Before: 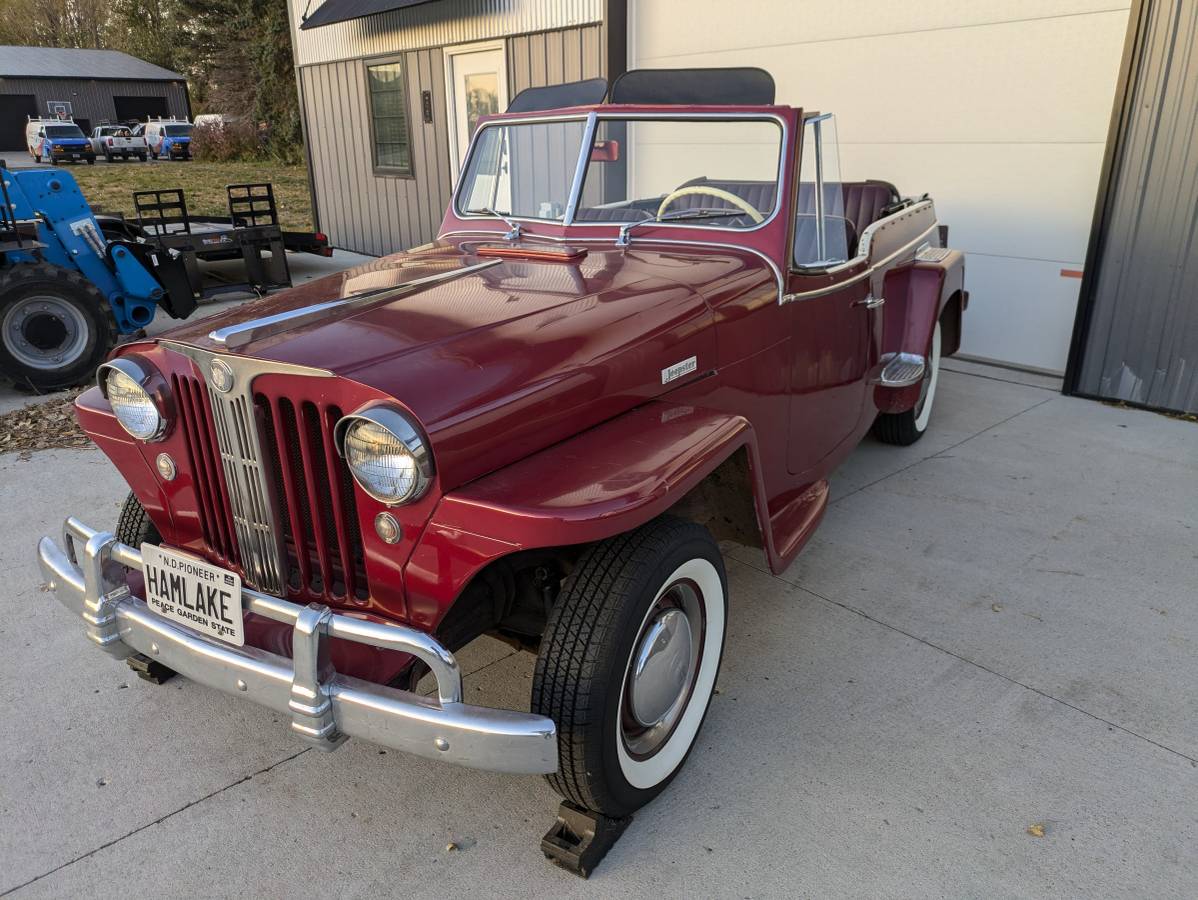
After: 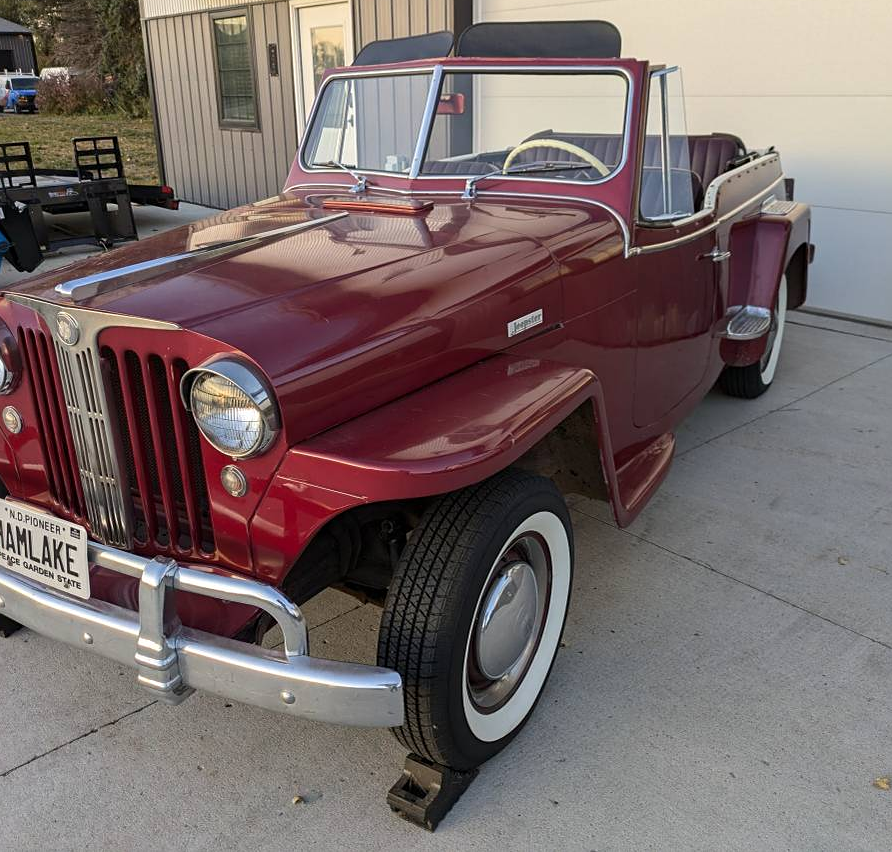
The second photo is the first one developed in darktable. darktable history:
sharpen: amount 0.217
crop and rotate: left 12.977%, top 5.234%, right 12.54%
